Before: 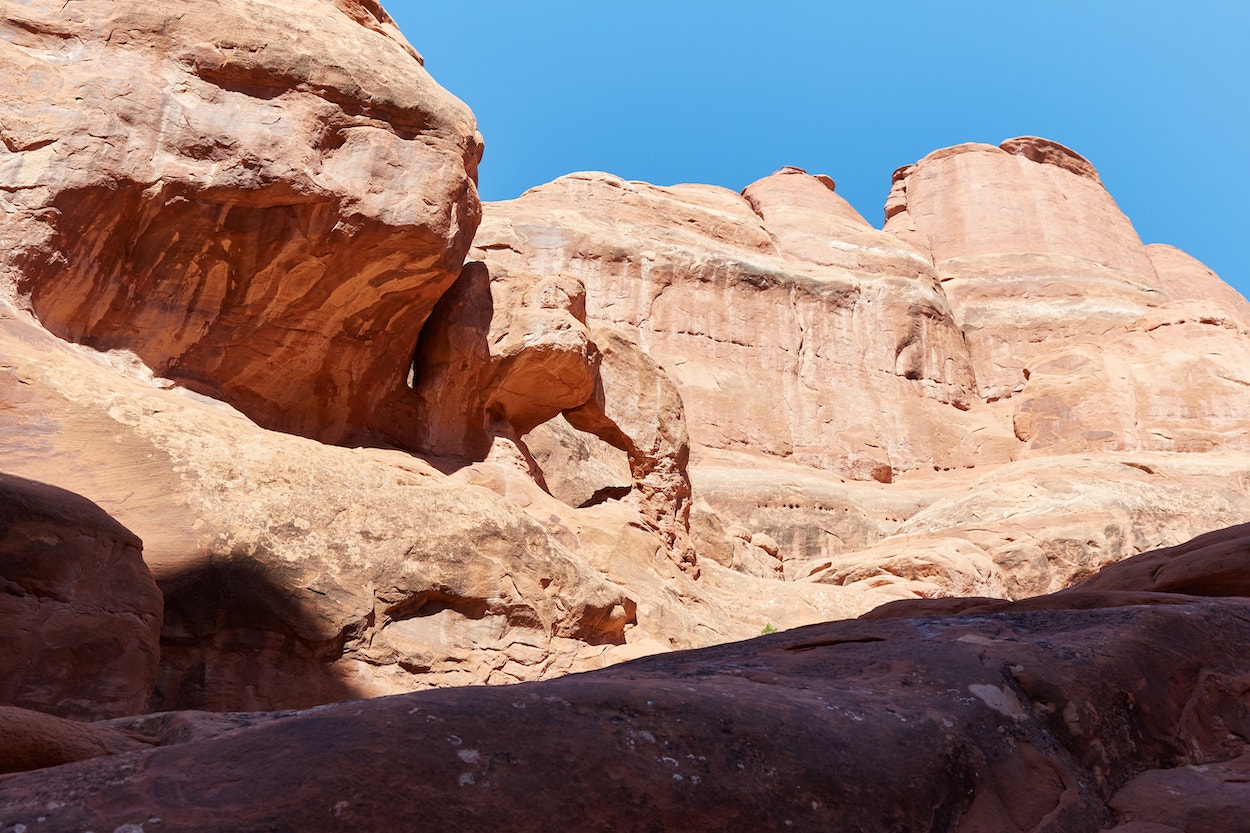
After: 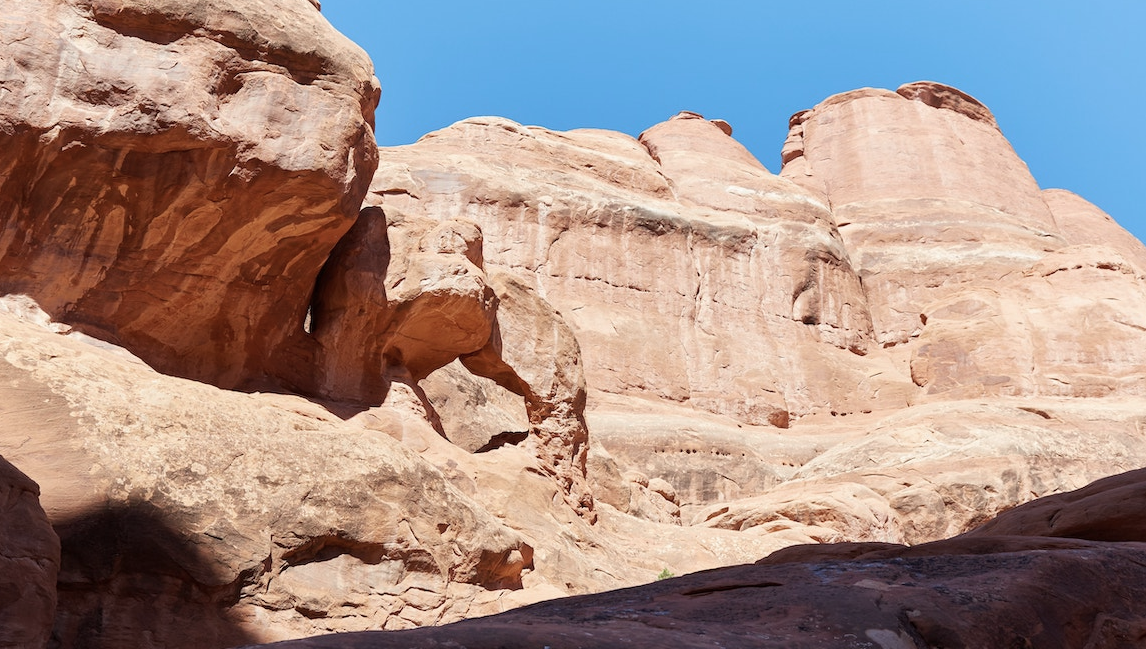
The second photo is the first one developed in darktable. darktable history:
color zones: curves: ch0 [(0, 0.5) (0.143, 0.5) (0.286, 0.5) (0.429, 0.504) (0.571, 0.5) (0.714, 0.509) (0.857, 0.5) (1, 0.5)]; ch1 [(0, 0.425) (0.143, 0.425) (0.286, 0.375) (0.429, 0.405) (0.571, 0.5) (0.714, 0.47) (0.857, 0.425) (1, 0.435)]; ch2 [(0, 0.5) (0.143, 0.5) (0.286, 0.5) (0.429, 0.517) (0.571, 0.5) (0.714, 0.51) (0.857, 0.5) (1, 0.5)]
crop: left 8.31%, top 6.608%, bottom 15.372%
